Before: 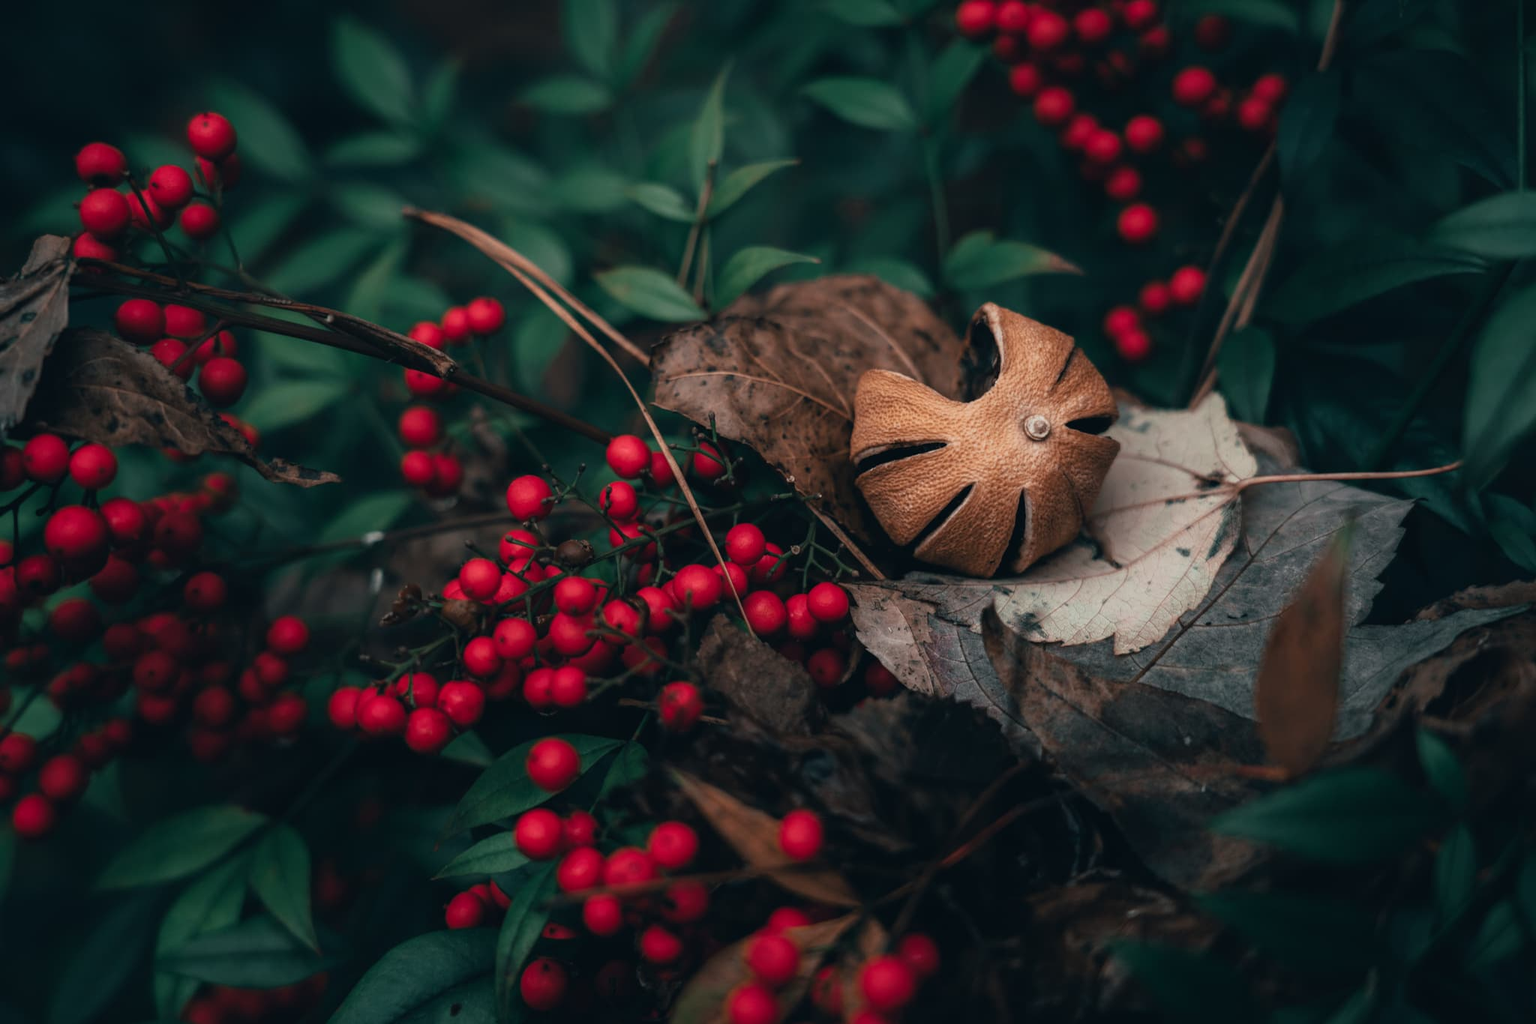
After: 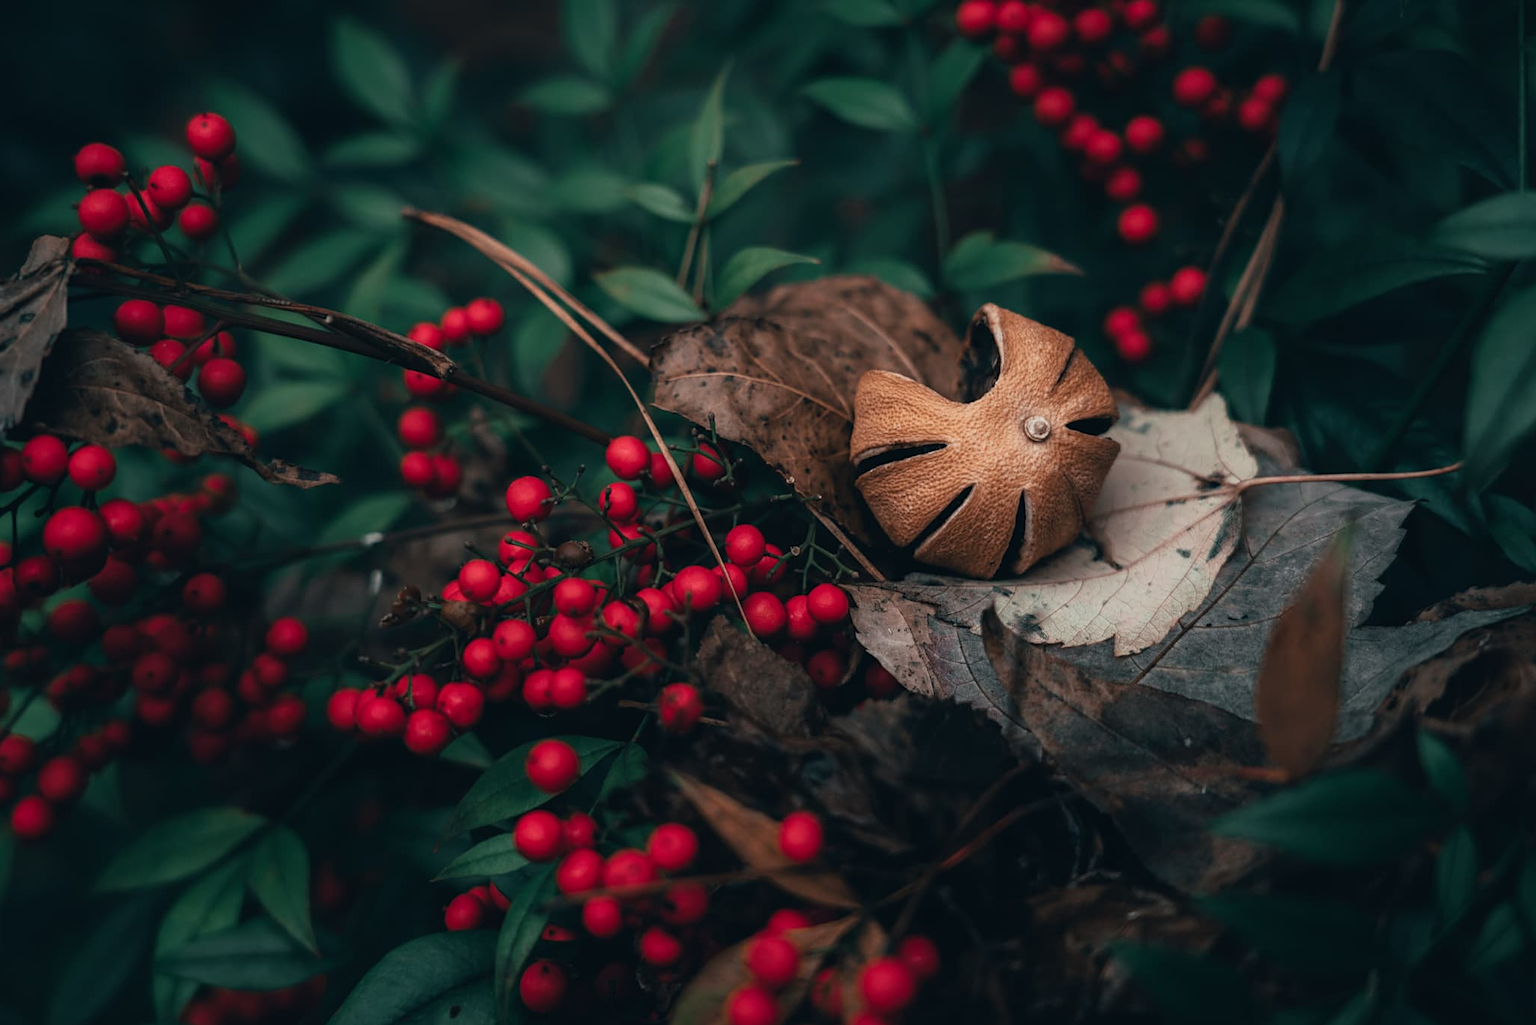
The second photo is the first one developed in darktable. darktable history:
crop and rotate: left 0.126%
sharpen: amount 0.2
